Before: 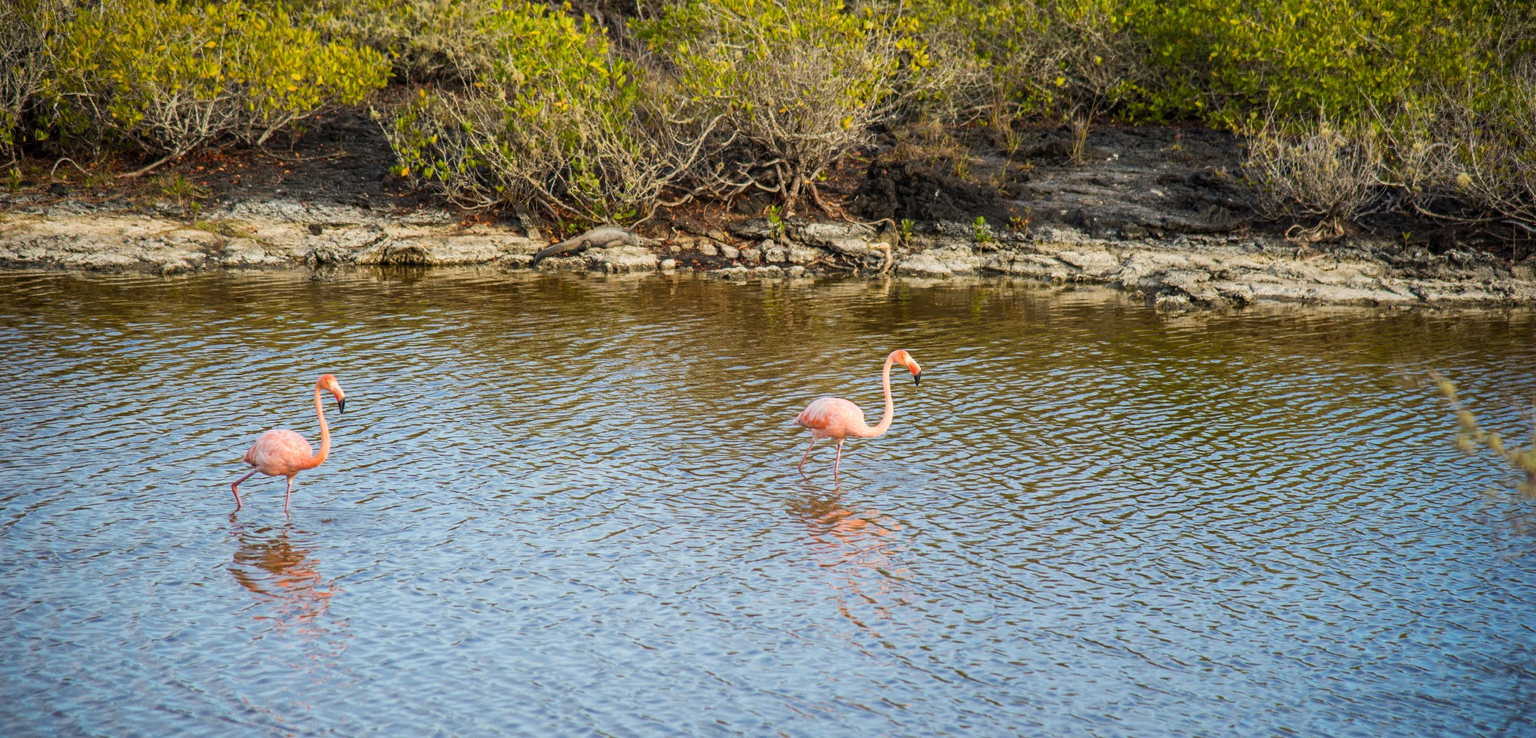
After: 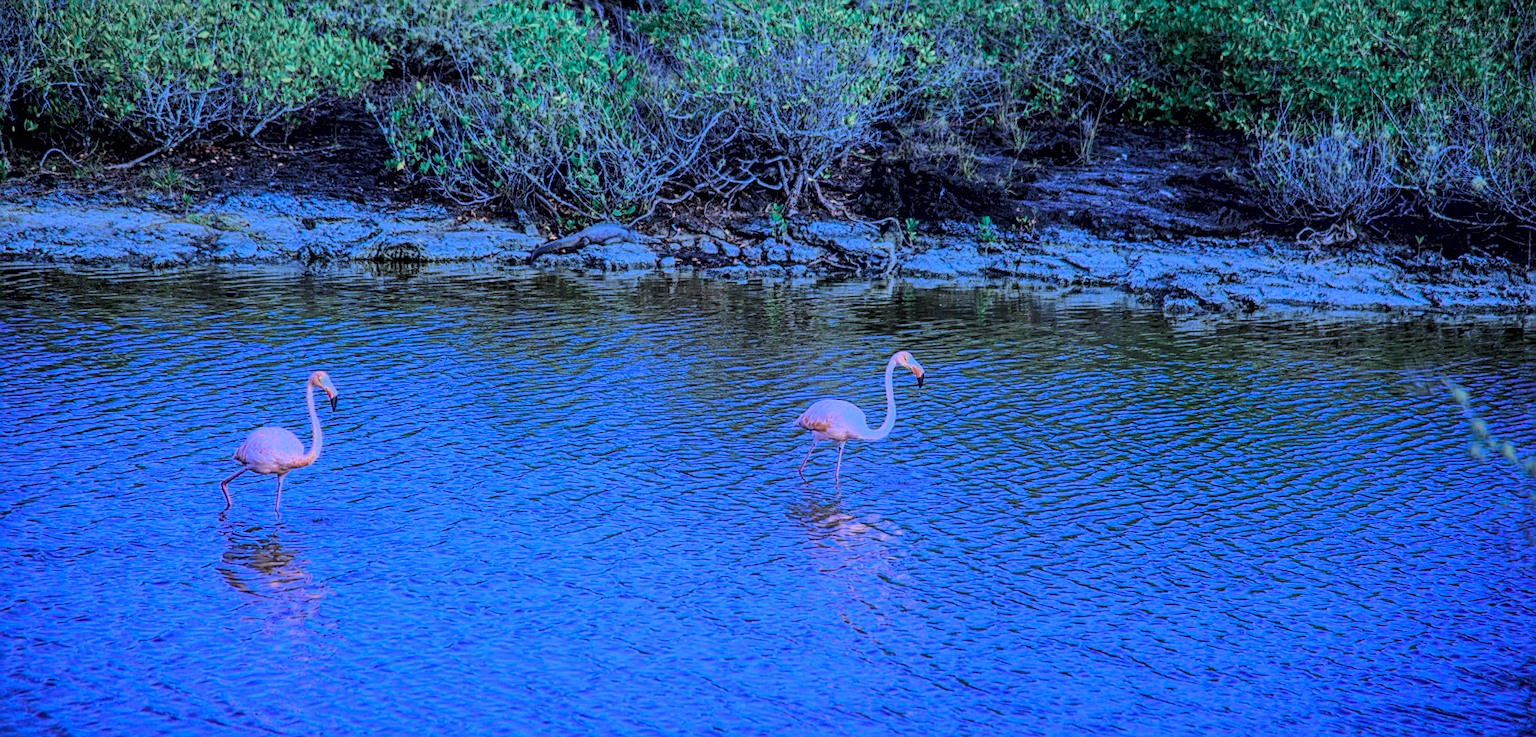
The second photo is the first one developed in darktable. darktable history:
white balance: red 0.983, blue 1.036
tone curve: curves: ch0 [(0, 0.019) (0.11, 0.036) (0.259, 0.214) (0.378, 0.365) (0.499, 0.529) (1, 1)], color space Lab, linked channels, preserve colors none
color calibration: output R [0.948, 0.091, -0.04, 0], output G [-0.3, 1.384, -0.085, 0], output B [-0.108, 0.061, 1.08, 0], illuminant as shot in camera, x 0.484, y 0.43, temperature 2405.29 K
crop and rotate: angle -0.5°
sharpen: on, module defaults
local contrast: highlights 61%, detail 143%, midtone range 0.428
color zones: curves: ch0 [(0, 0.5) (0.125, 0.4) (0.25, 0.5) (0.375, 0.4) (0.5, 0.4) (0.625, 0.35) (0.75, 0.35) (0.875, 0.5)]; ch1 [(0, 0.35) (0.125, 0.45) (0.25, 0.35) (0.375, 0.35) (0.5, 0.35) (0.625, 0.35) (0.75, 0.45) (0.875, 0.35)]; ch2 [(0, 0.6) (0.125, 0.5) (0.25, 0.5) (0.375, 0.6) (0.5, 0.6) (0.625, 0.5) (0.75, 0.5) (0.875, 0.5)]
